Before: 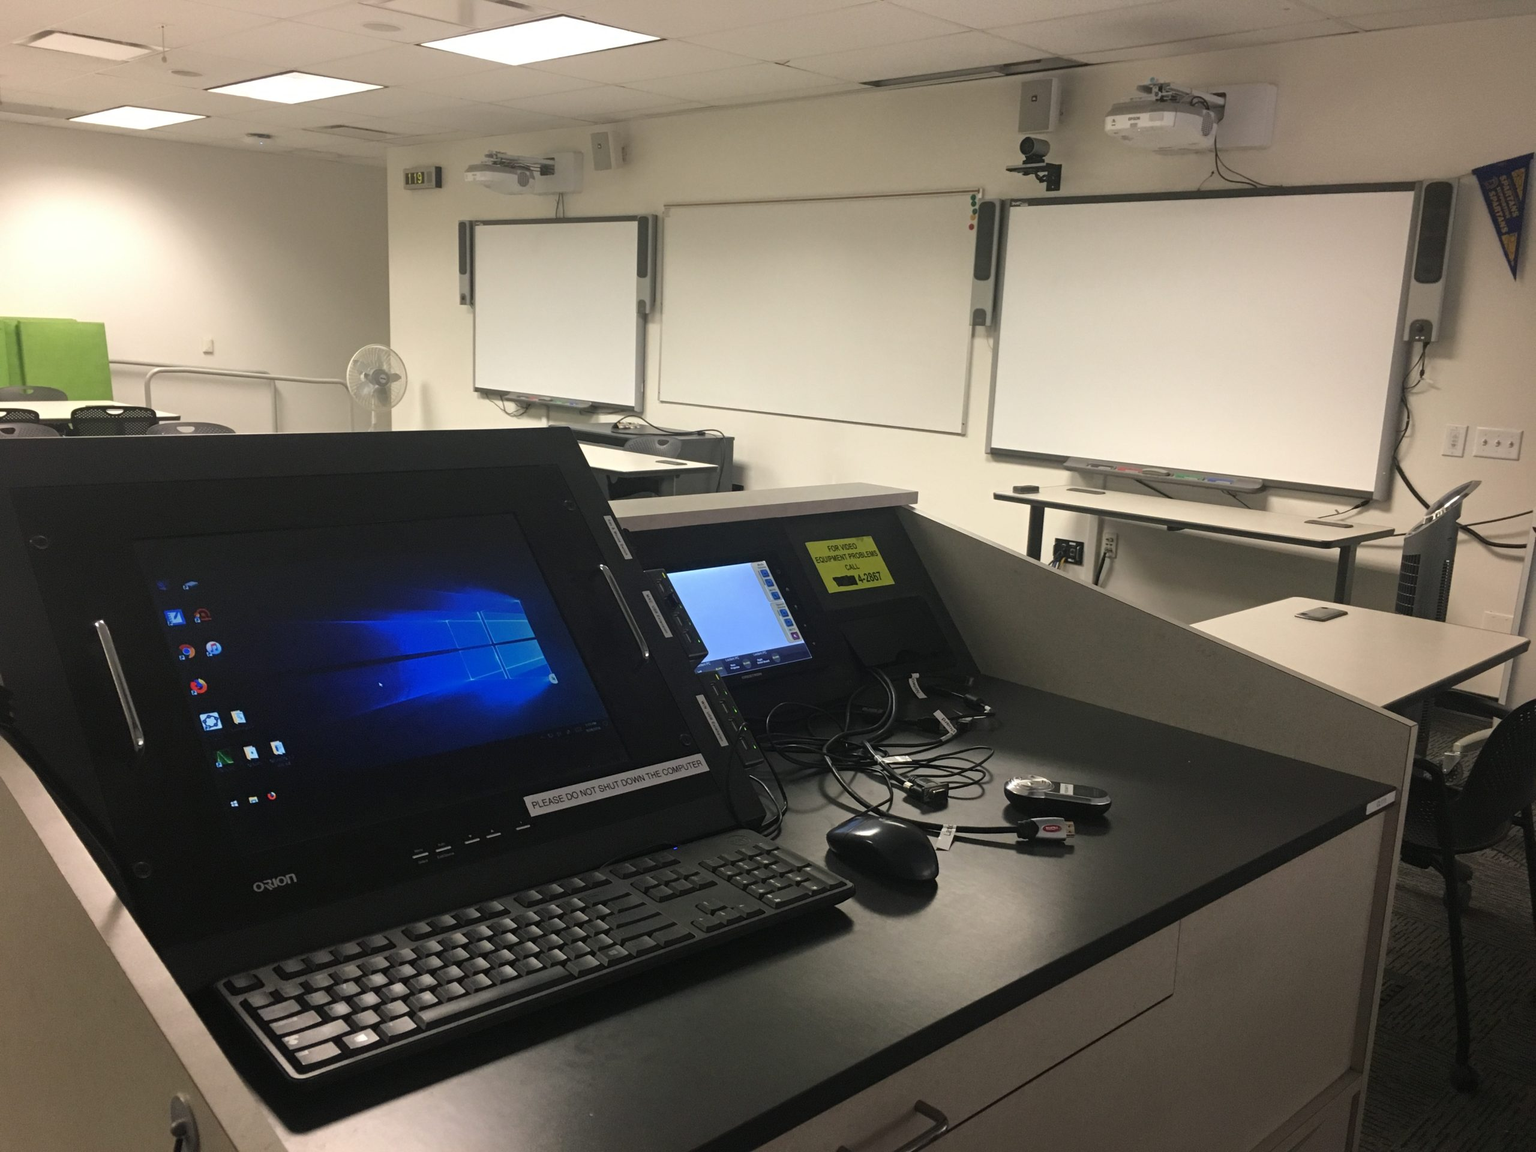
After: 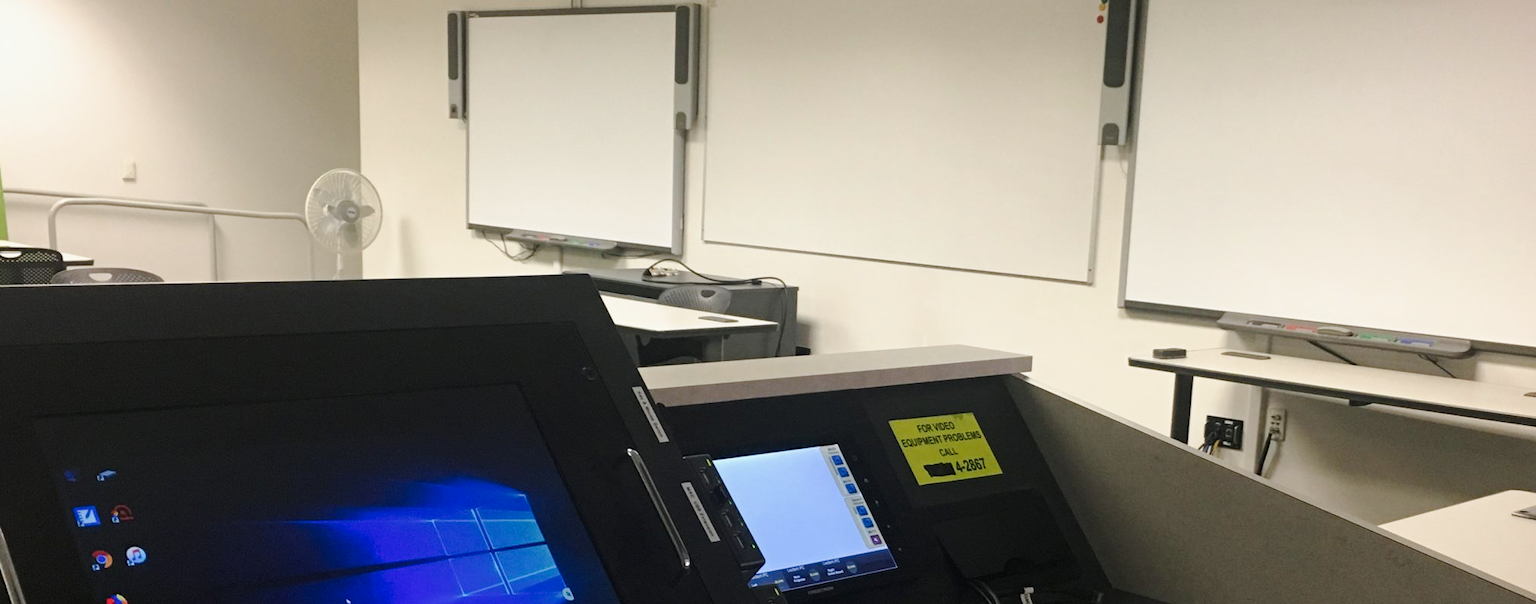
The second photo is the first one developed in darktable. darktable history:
tone equalizer: edges refinement/feathering 500, mask exposure compensation -1.57 EV, preserve details no
exposure: compensate highlight preservation false
tone curve: curves: ch0 [(0, 0) (0.035, 0.017) (0.131, 0.108) (0.279, 0.279) (0.476, 0.554) (0.617, 0.693) (0.704, 0.77) (0.801, 0.854) (0.895, 0.927) (1, 0.976)]; ch1 [(0, 0) (0.318, 0.278) (0.444, 0.427) (0.493, 0.488) (0.504, 0.497) (0.537, 0.538) (0.594, 0.616) (0.746, 0.764) (1, 1)]; ch2 [(0, 0) (0.316, 0.292) (0.381, 0.37) (0.423, 0.448) (0.476, 0.482) (0.502, 0.495) (0.529, 0.547) (0.583, 0.608) (0.639, 0.657) (0.7, 0.7) (0.861, 0.808) (1, 0.951)], preserve colors none
crop: left 6.968%, top 18.425%, right 14.409%, bottom 40.322%
